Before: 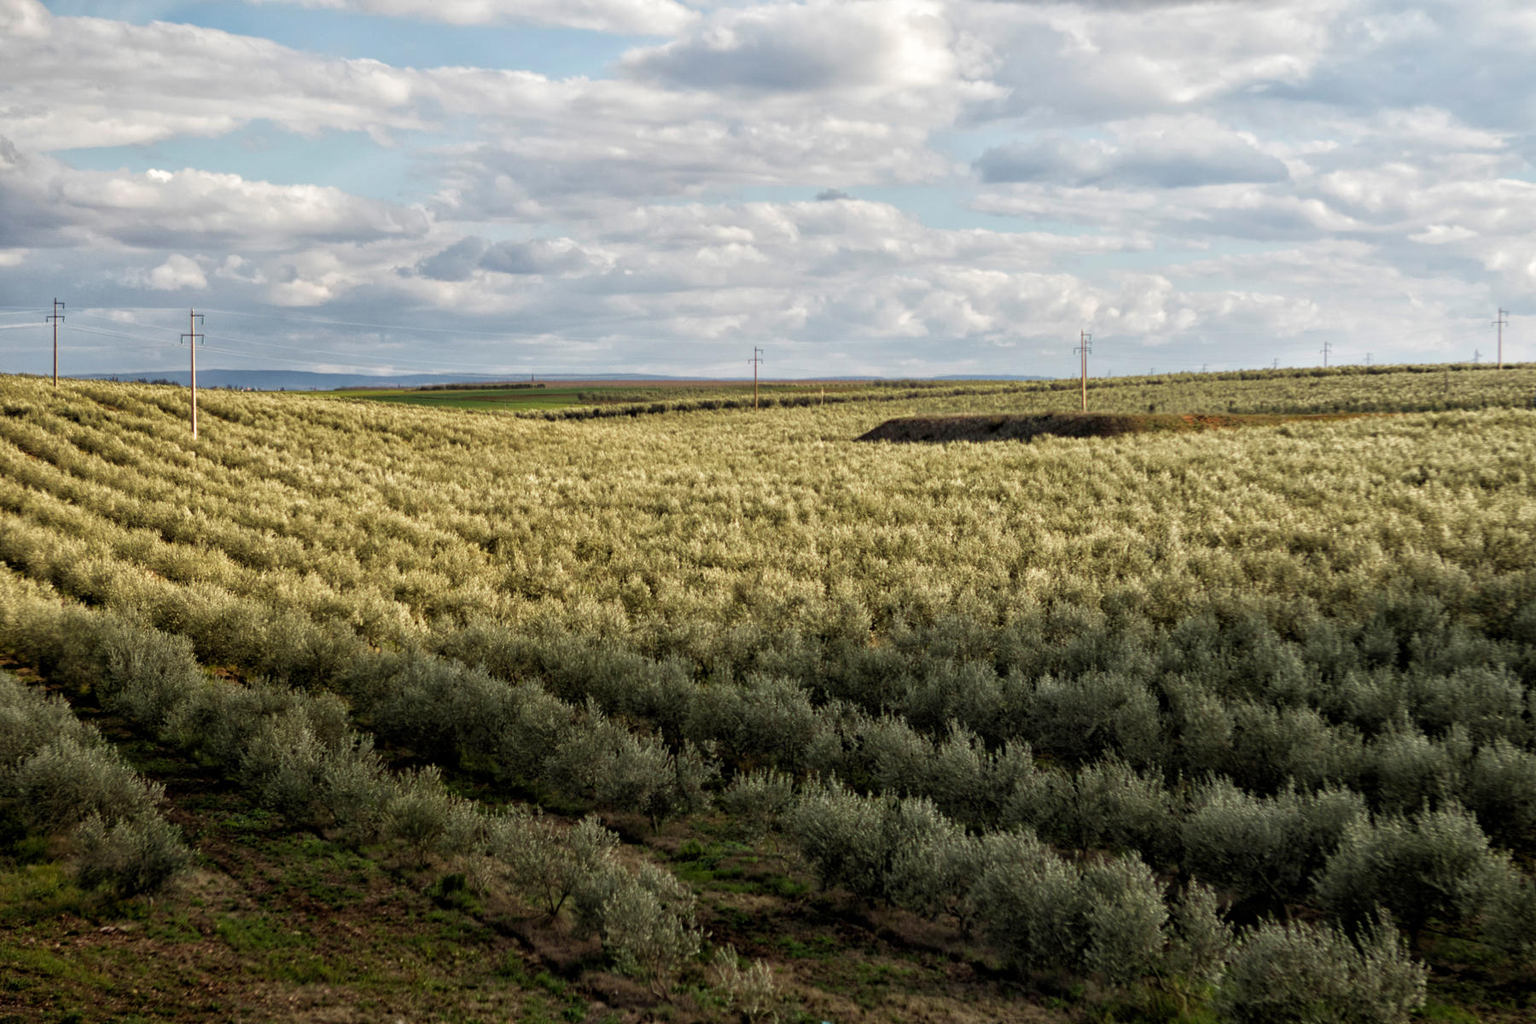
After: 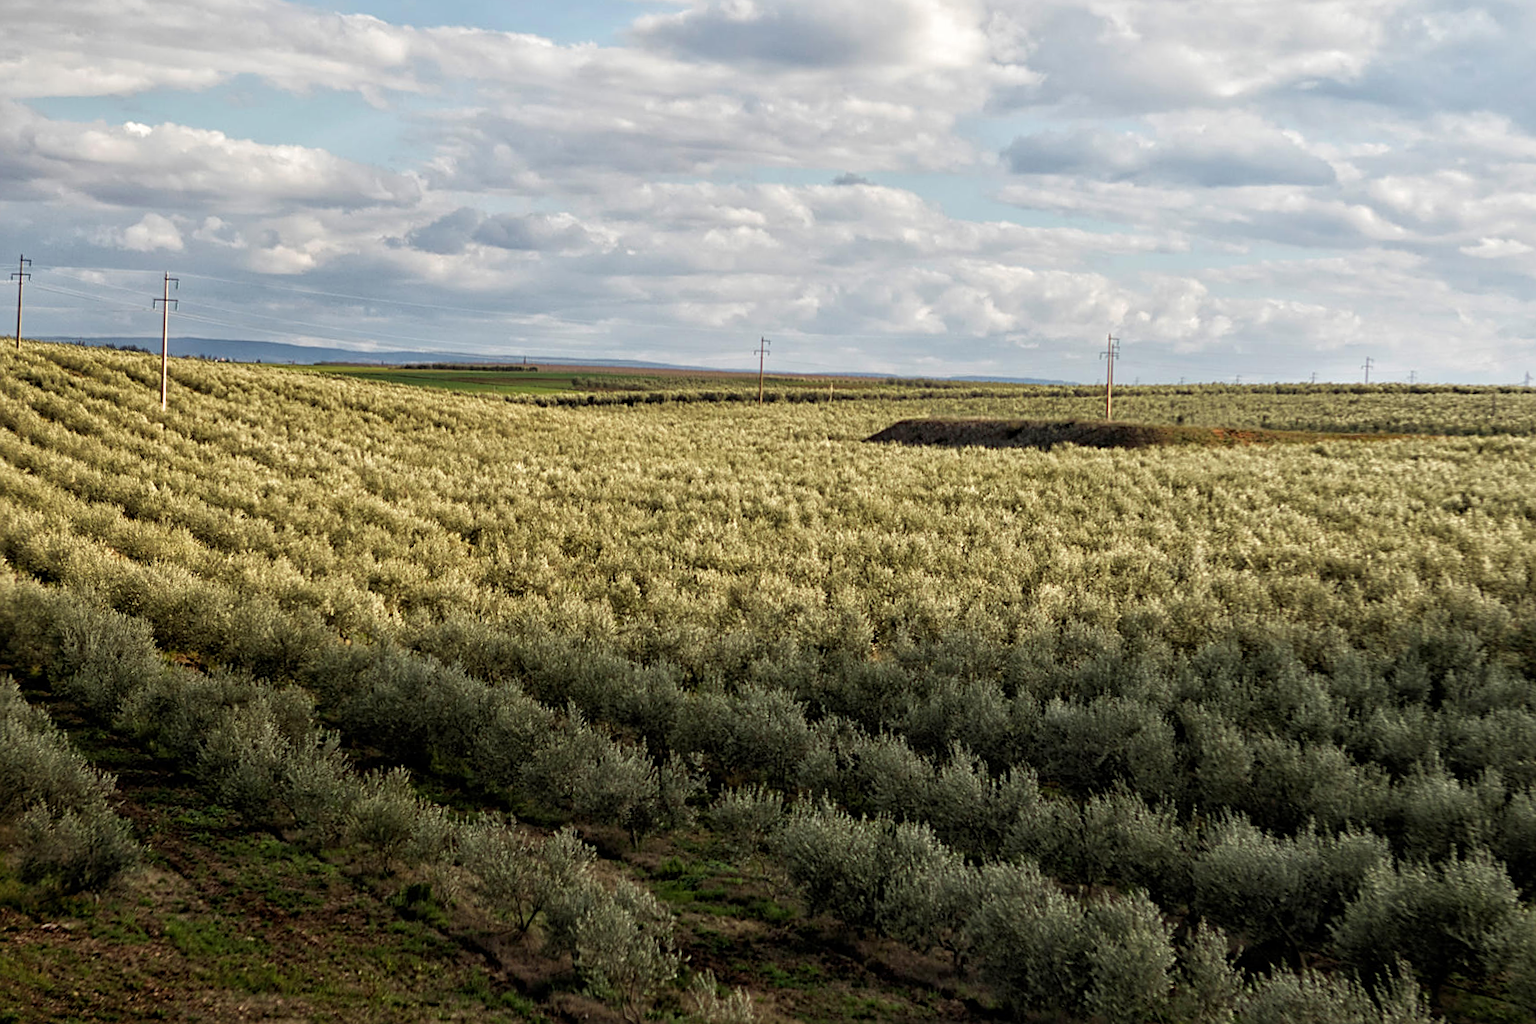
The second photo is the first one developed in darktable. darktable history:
crop and rotate: angle -2.38°
sharpen: on, module defaults
